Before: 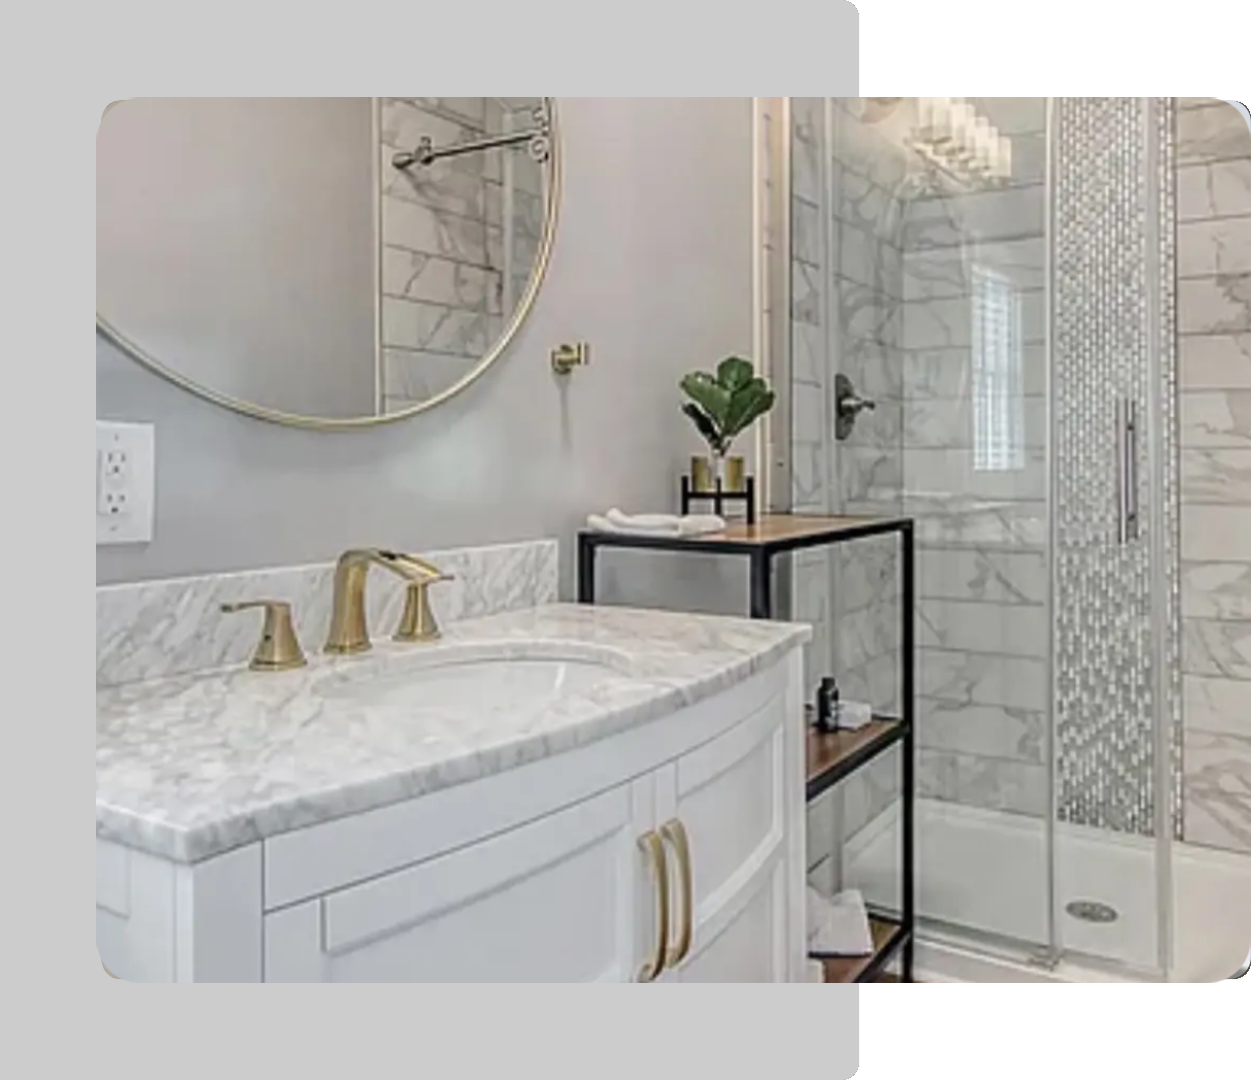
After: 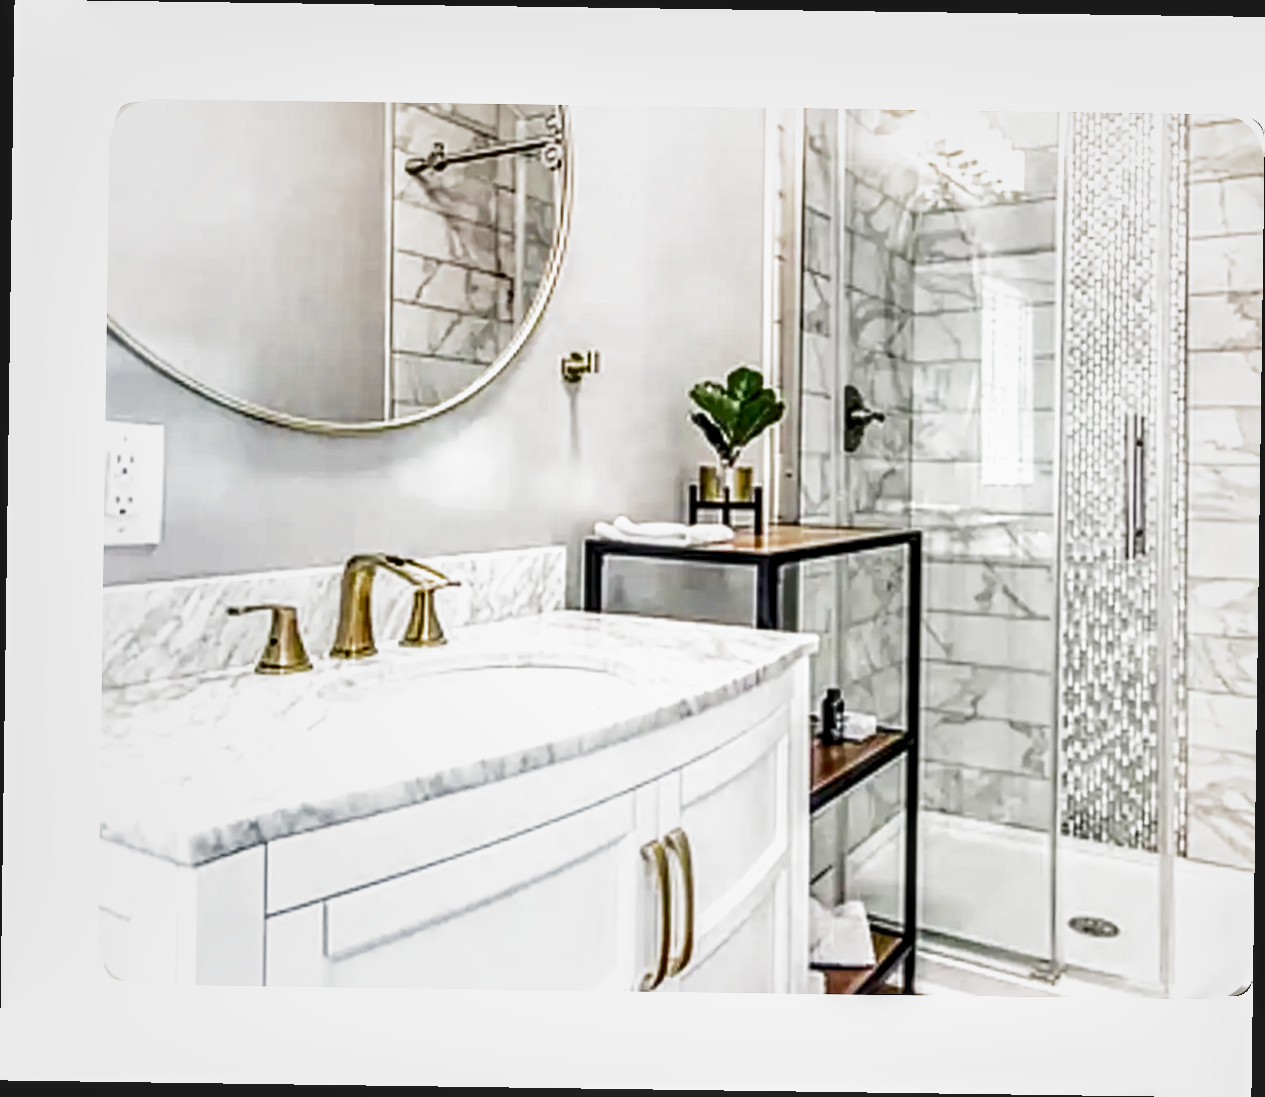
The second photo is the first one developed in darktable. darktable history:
filmic rgb: middle gray luminance 8.8%, black relative exposure -6.3 EV, white relative exposure 2.7 EV, threshold 6 EV, target black luminance 0%, hardness 4.74, latitude 73.47%, contrast 1.332, shadows ↔ highlights balance 10.13%, add noise in highlights 0, preserve chrominance no, color science v3 (2019), use custom middle-gray values true, iterations of high-quality reconstruction 0, contrast in highlights soft, enable highlight reconstruction true
rotate and perspective: rotation 0.8°, automatic cropping off
local contrast: highlights 61%, detail 143%, midtone range 0.428
shadows and highlights: low approximation 0.01, soften with gaussian
